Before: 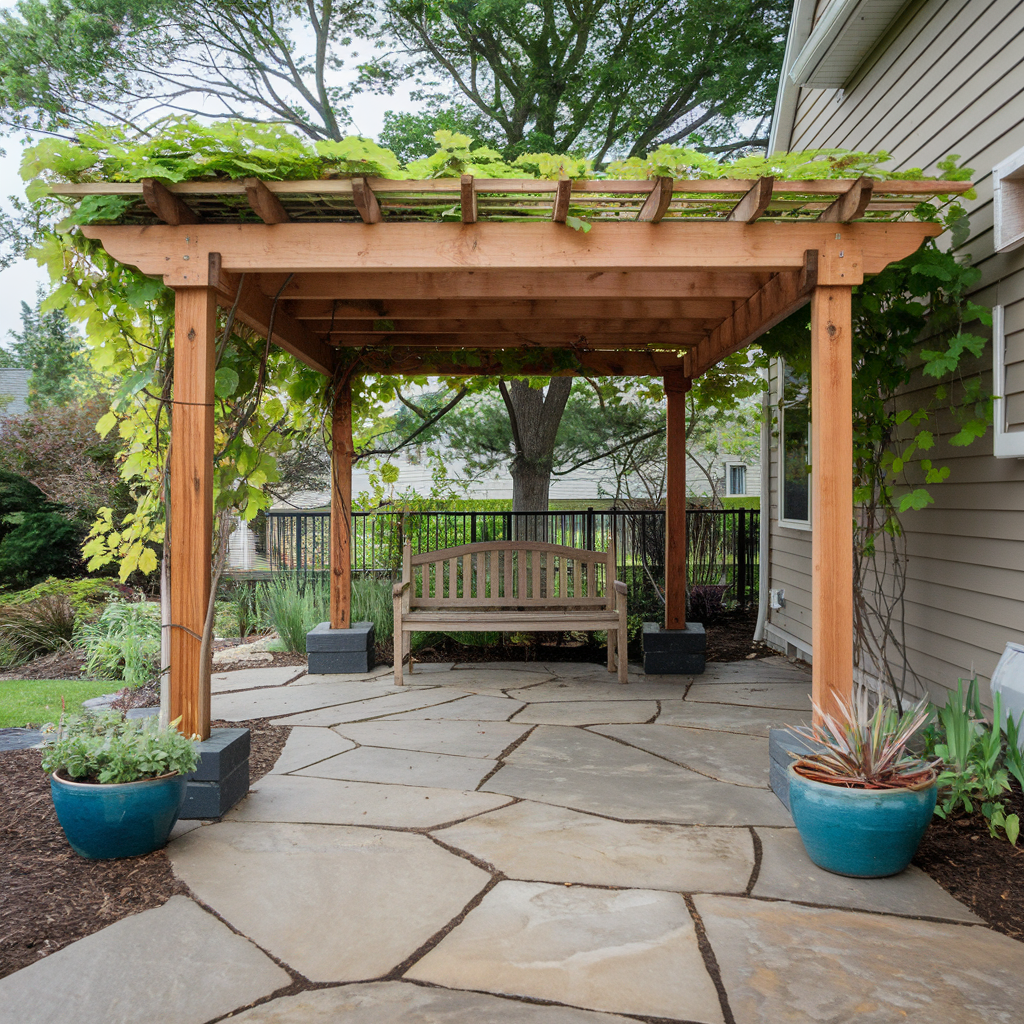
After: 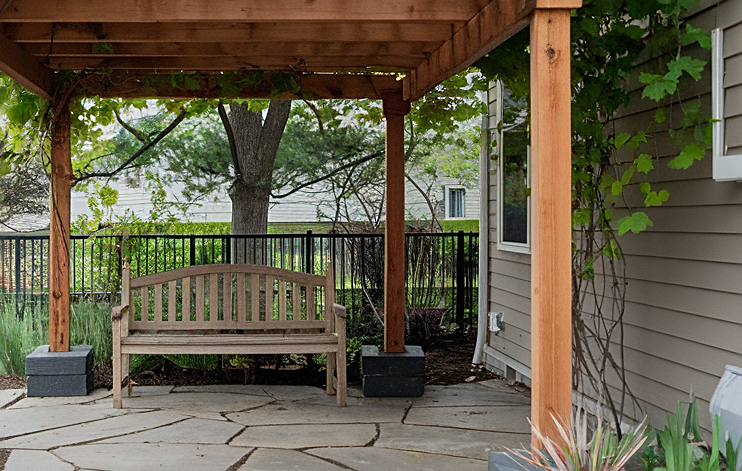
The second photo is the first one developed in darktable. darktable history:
sharpen: on, module defaults
crop and rotate: left 27.465%, top 27.119%, bottom 26.833%
